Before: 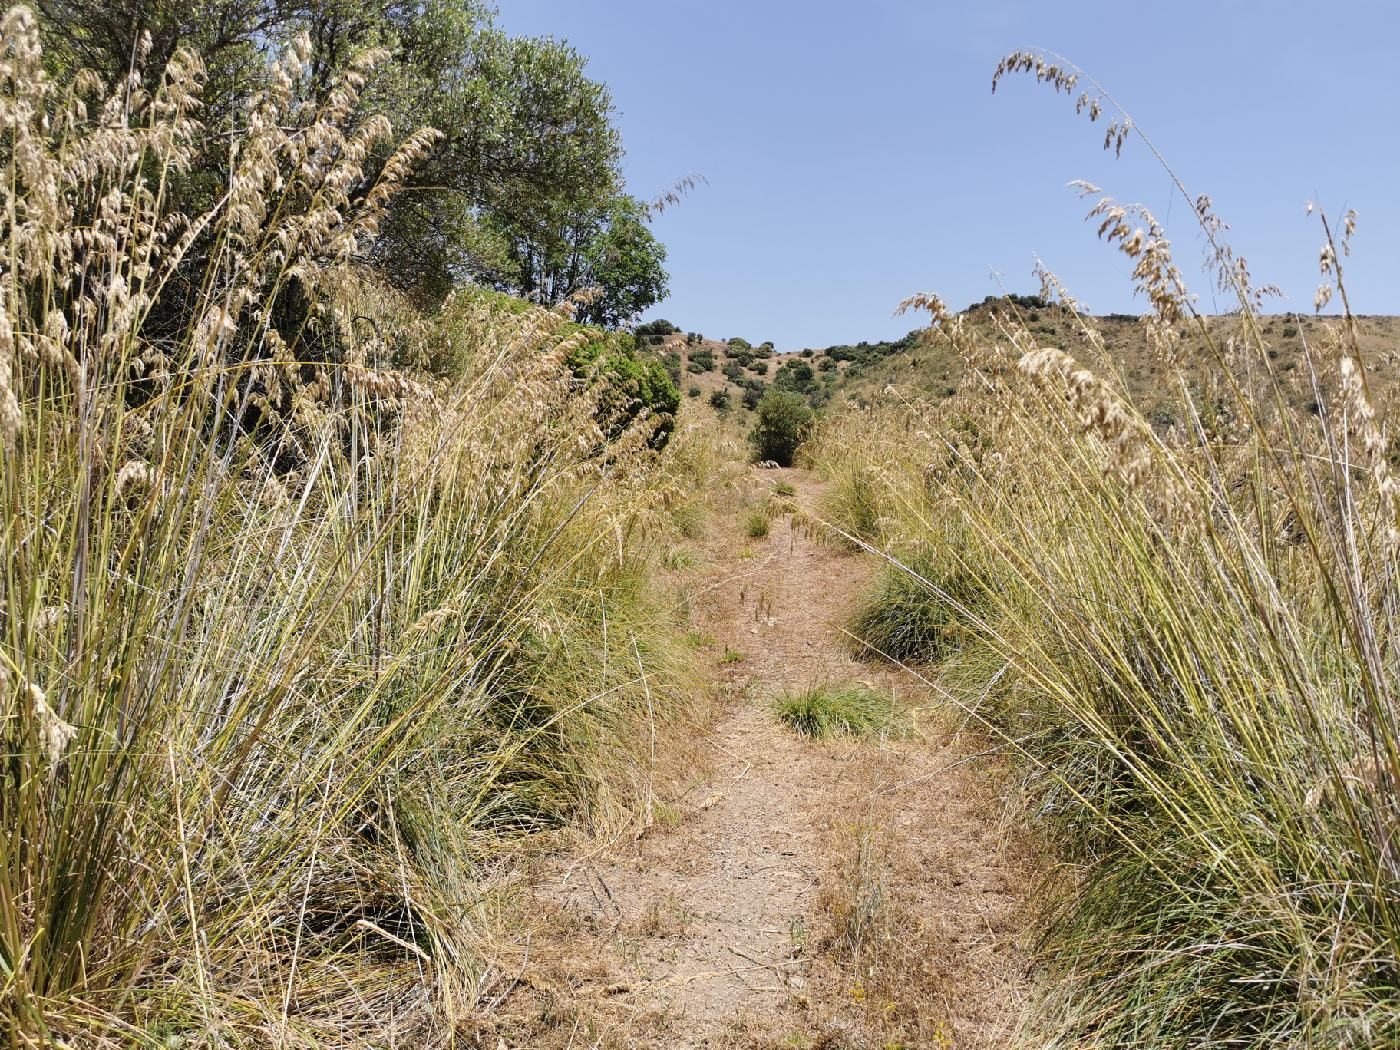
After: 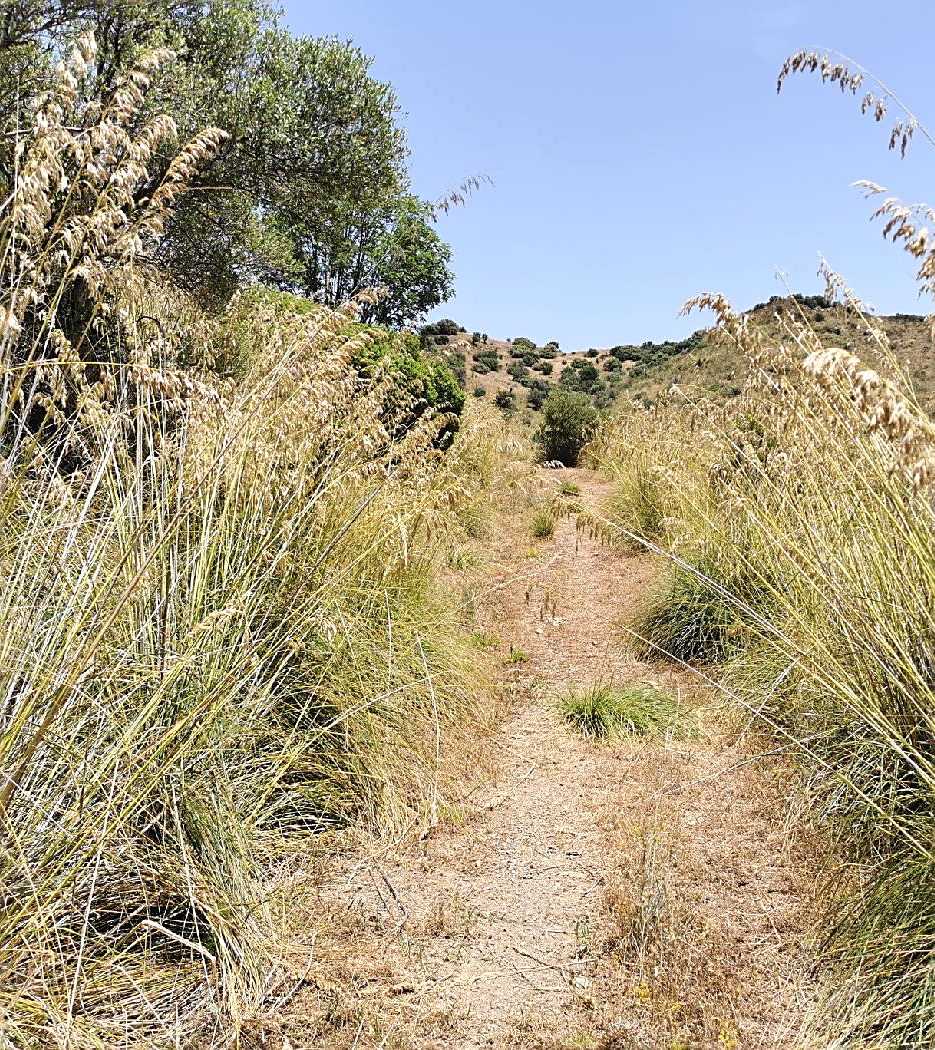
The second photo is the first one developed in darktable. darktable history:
exposure: exposure 0.368 EV, compensate exposure bias true, compensate highlight preservation false
crop: left 15.378%, right 17.808%
sharpen: on, module defaults
